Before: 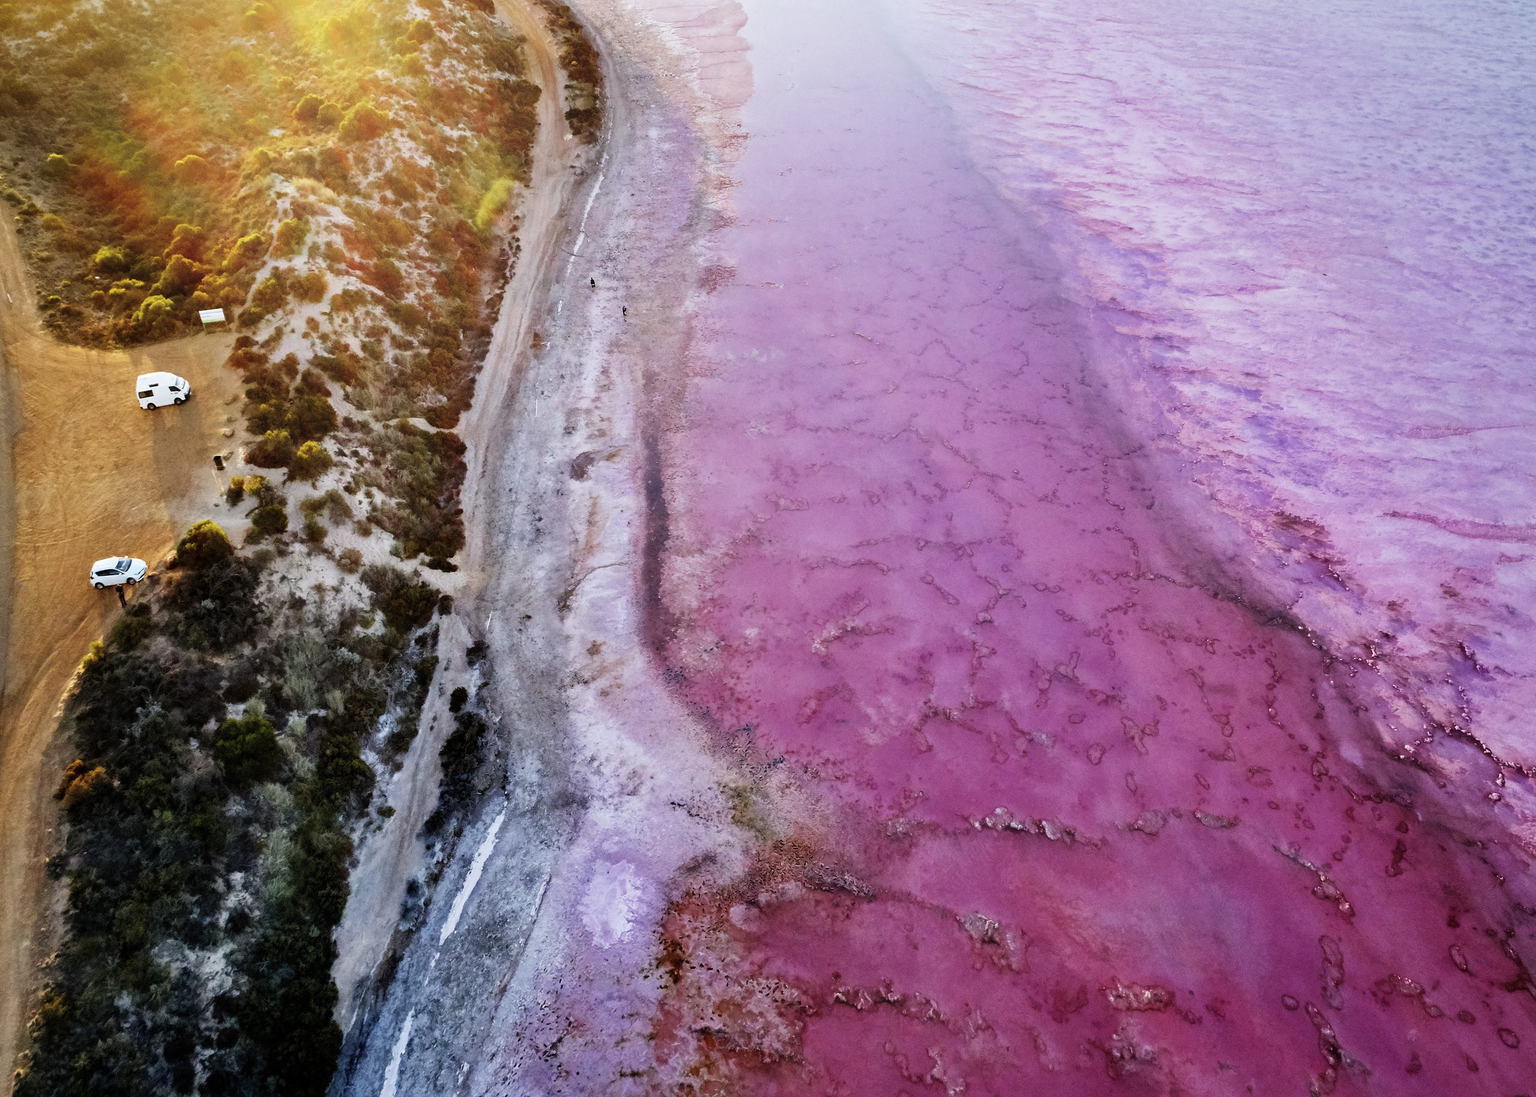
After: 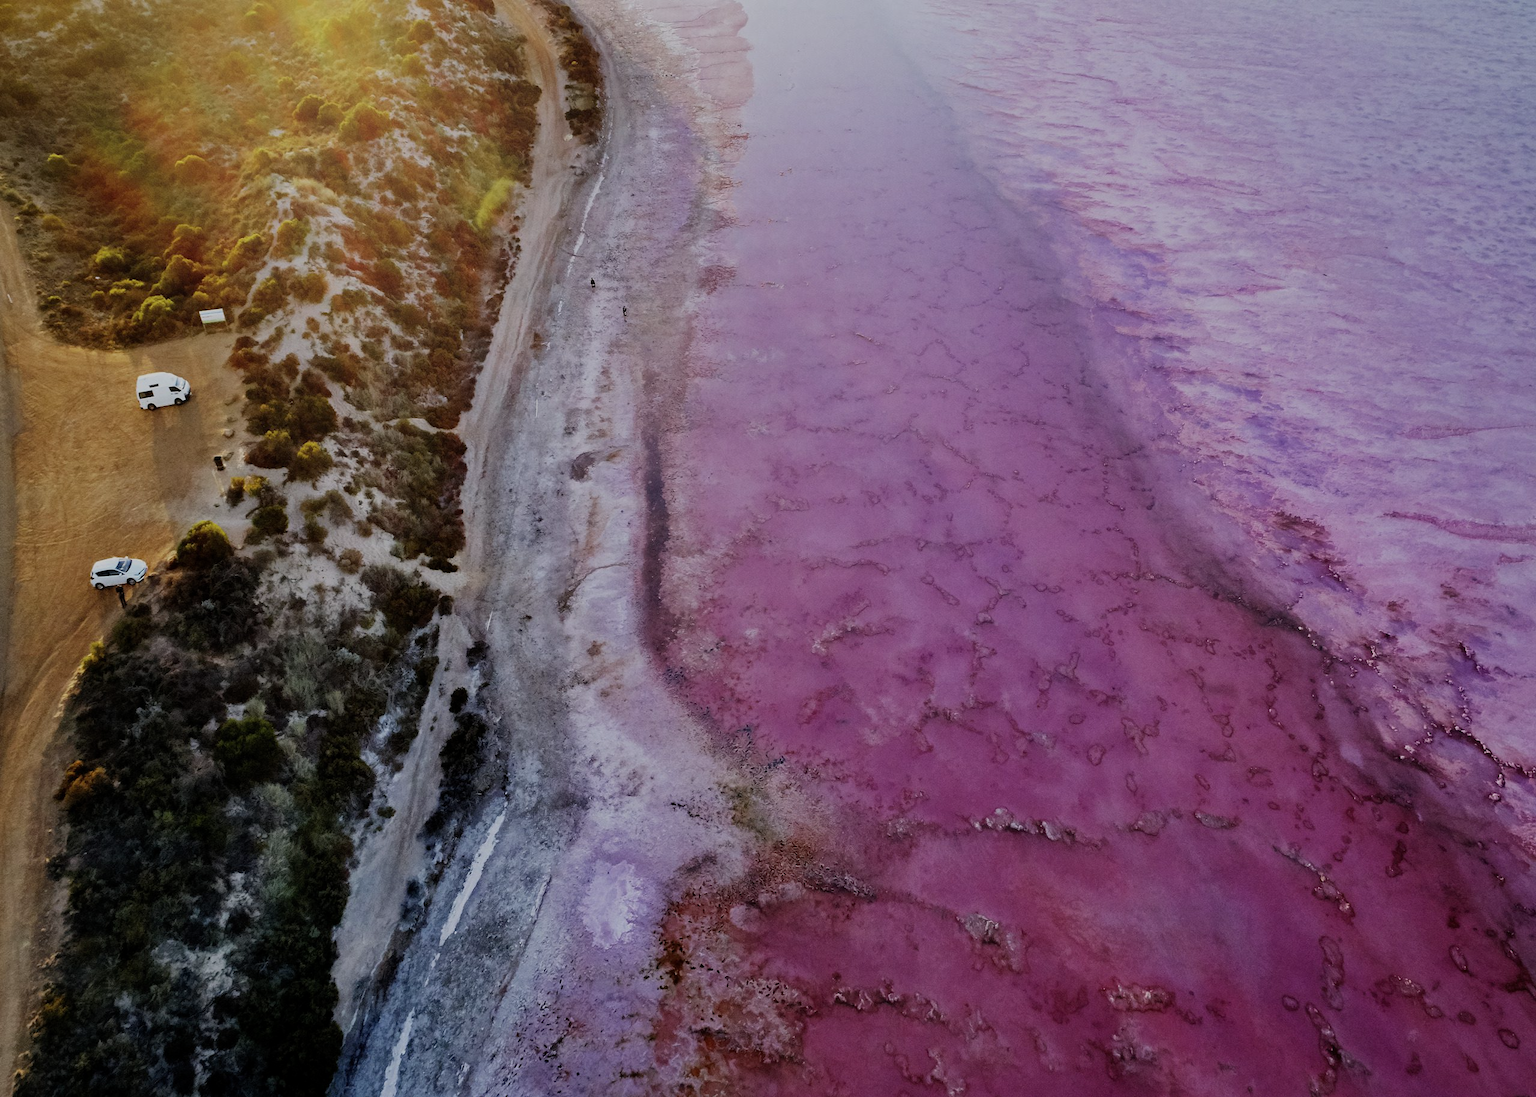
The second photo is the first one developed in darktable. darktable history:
exposure: black level correction 0, exposure -0.772 EV, compensate highlight preservation false
